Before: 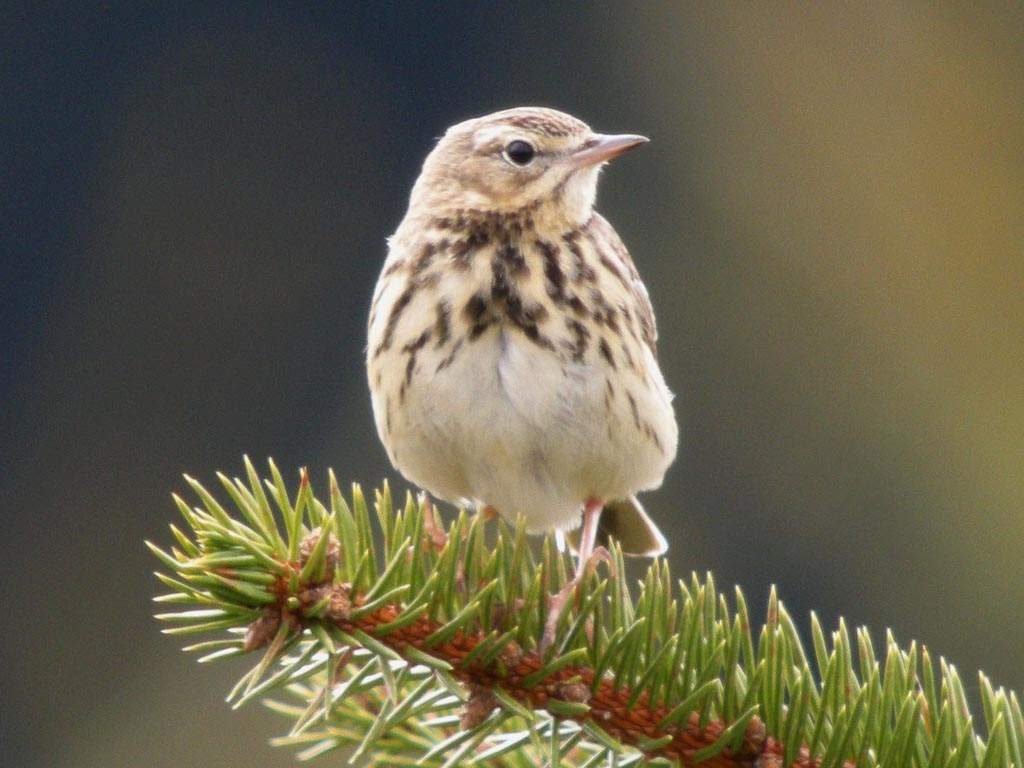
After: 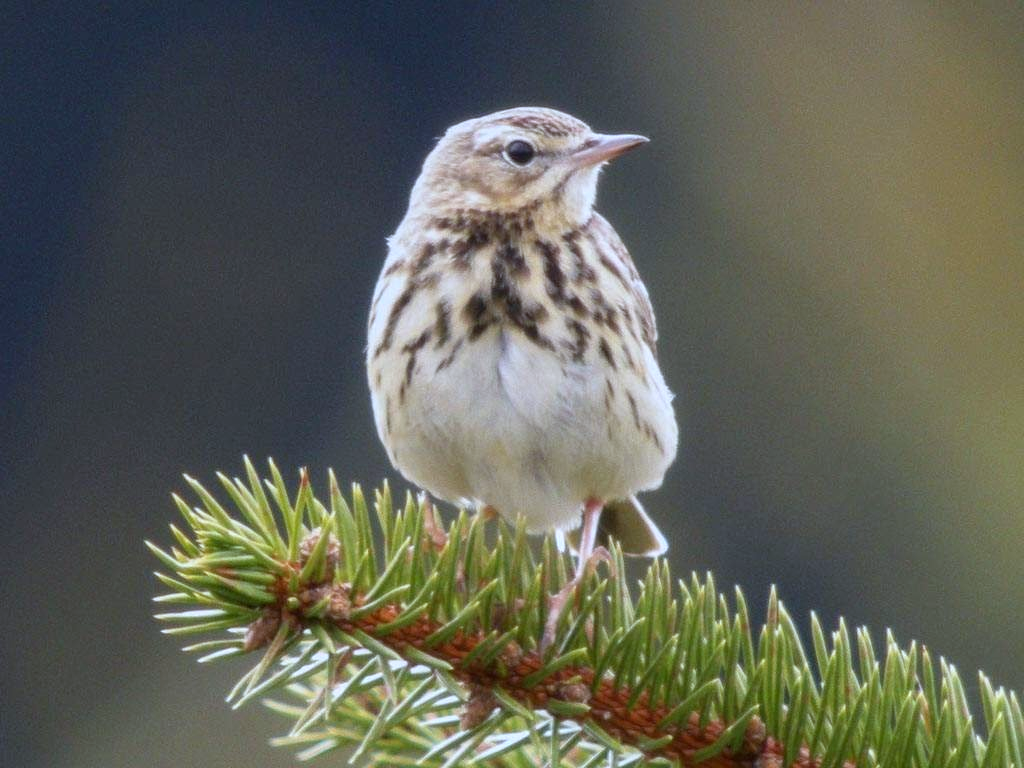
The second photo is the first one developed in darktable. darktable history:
local contrast: detail 110%
white balance: red 0.926, green 1.003, blue 1.133
